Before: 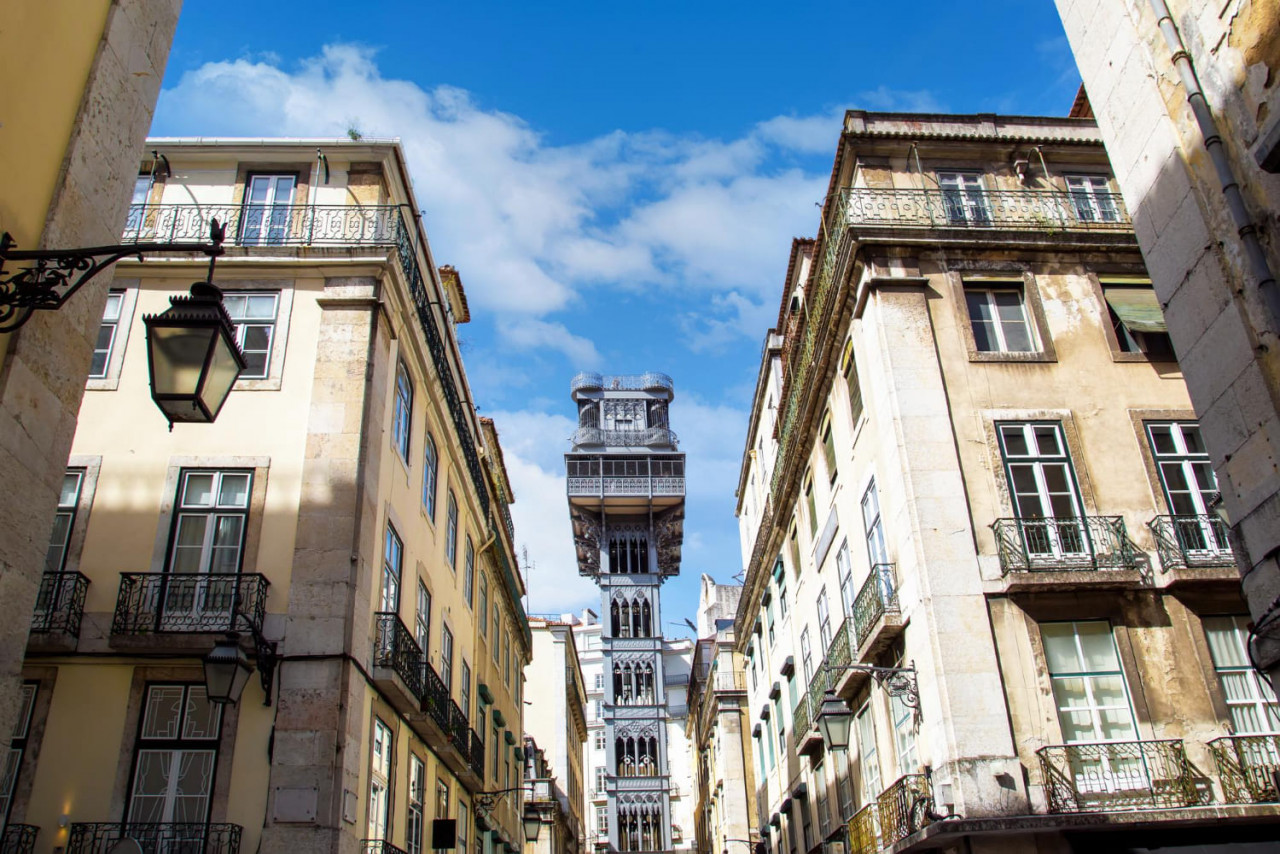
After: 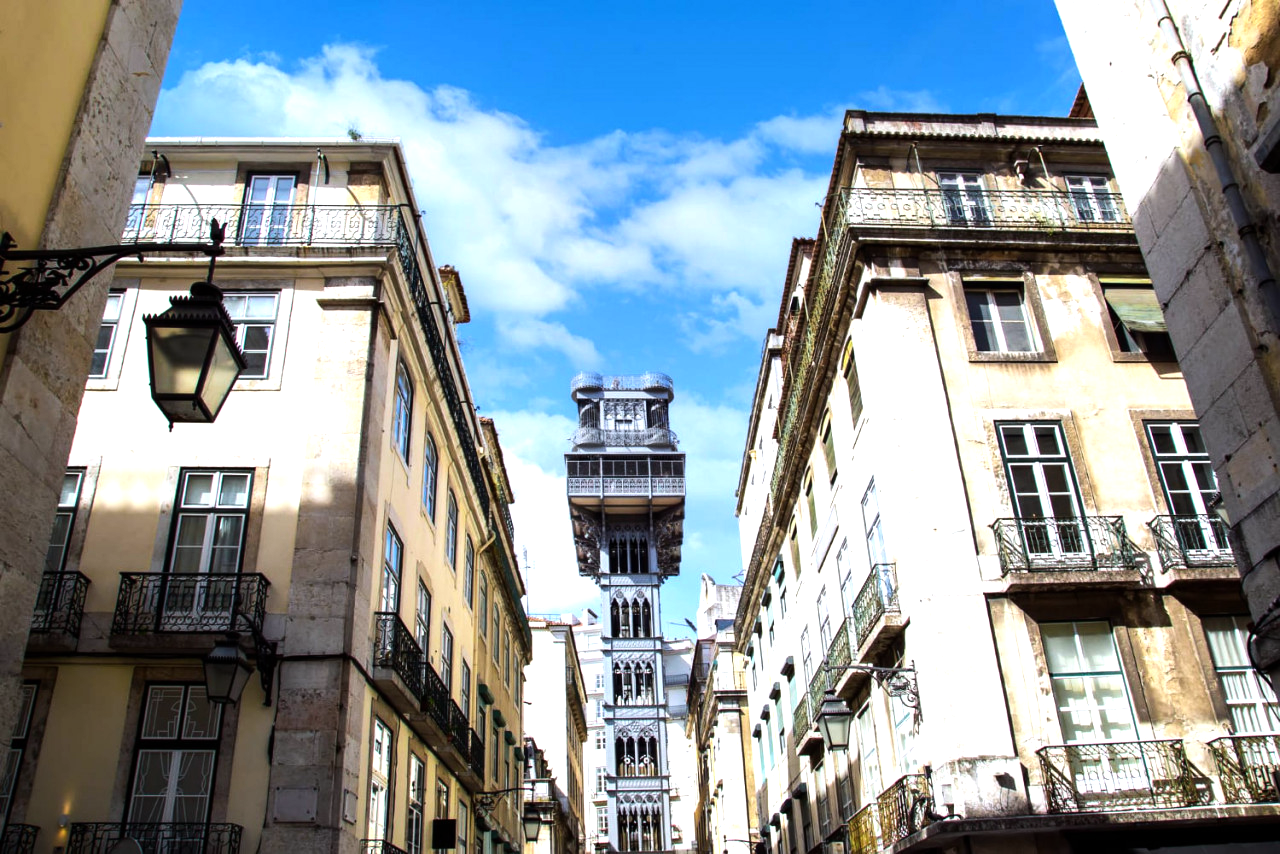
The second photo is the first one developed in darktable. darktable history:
exposure: compensate exposure bias true, compensate highlight preservation false
tone equalizer: -8 EV -0.75 EV, -7 EV -0.7 EV, -6 EV -0.6 EV, -5 EV -0.4 EV, -3 EV 0.4 EV, -2 EV 0.6 EV, -1 EV 0.7 EV, +0 EV 0.75 EV, edges refinement/feathering 500, mask exposure compensation -1.57 EV, preserve details no
white balance: red 0.98, blue 1.034
